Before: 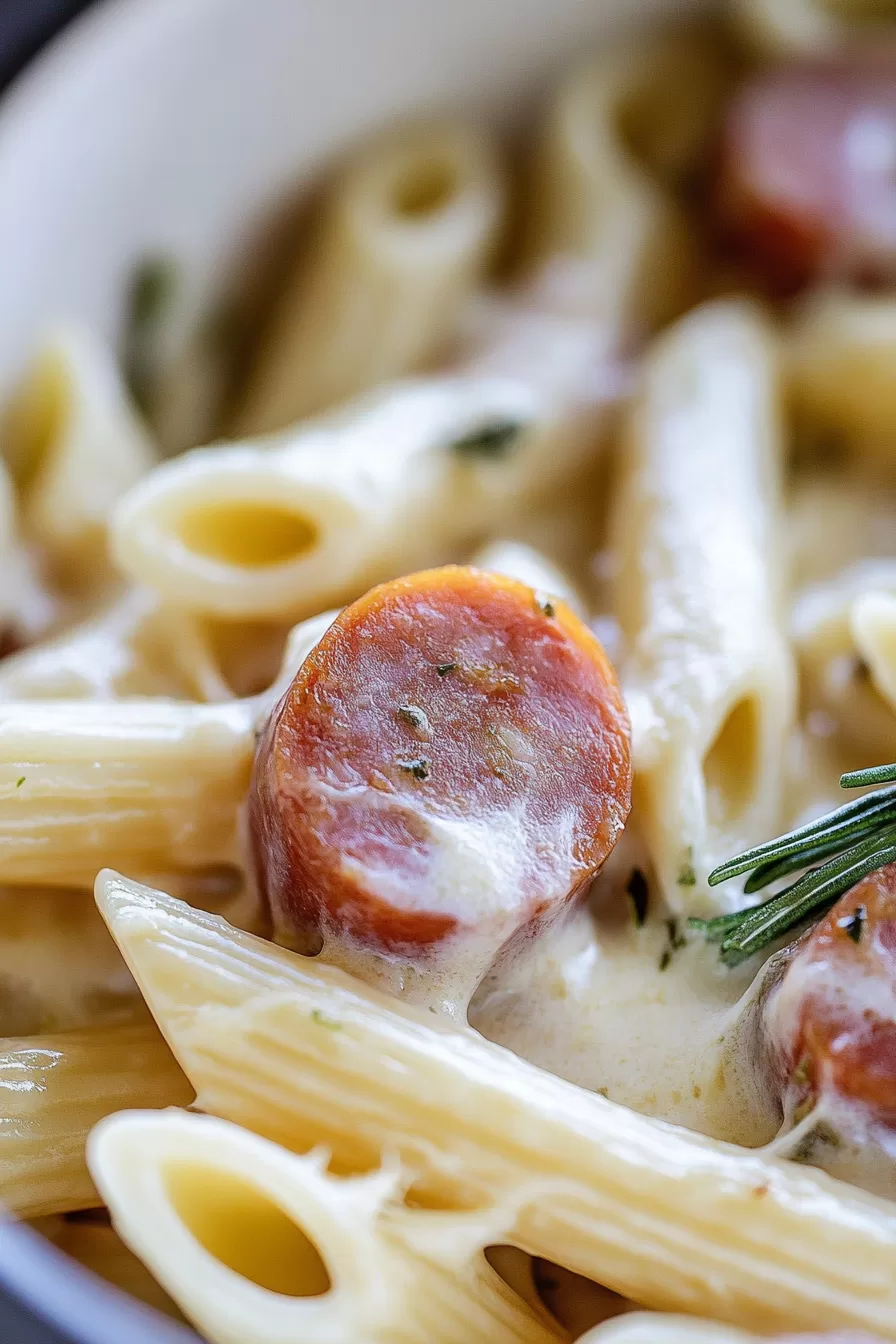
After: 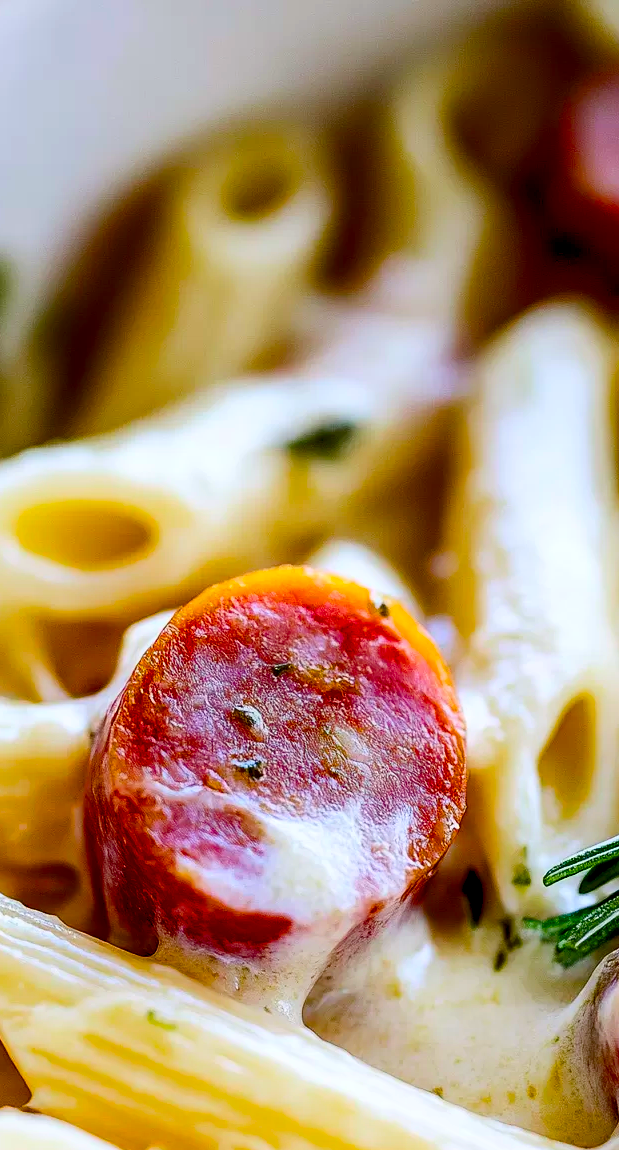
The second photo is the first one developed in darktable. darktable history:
levels: levels [0, 0.478, 1]
crop: left 18.487%, right 12.412%, bottom 14.409%
color balance rgb: global offset › luminance -0.885%, perceptual saturation grading › global saturation 36.382%, perceptual saturation grading › shadows 34.797%, global vibrance 20%
contrast brightness saturation: contrast 0.213, brightness -0.114, saturation 0.206
